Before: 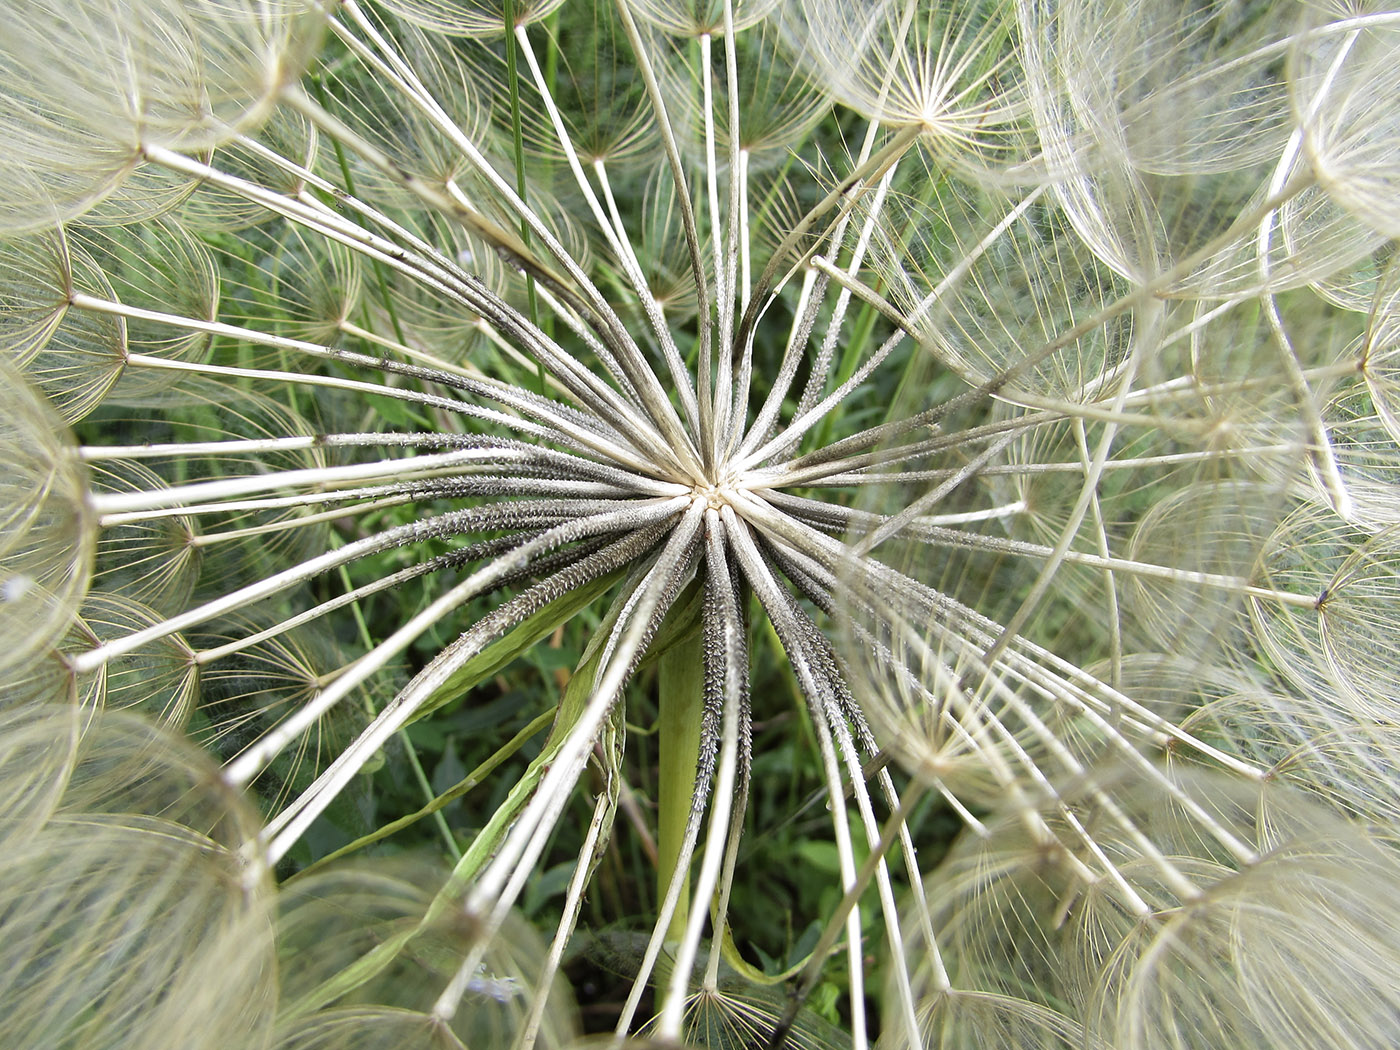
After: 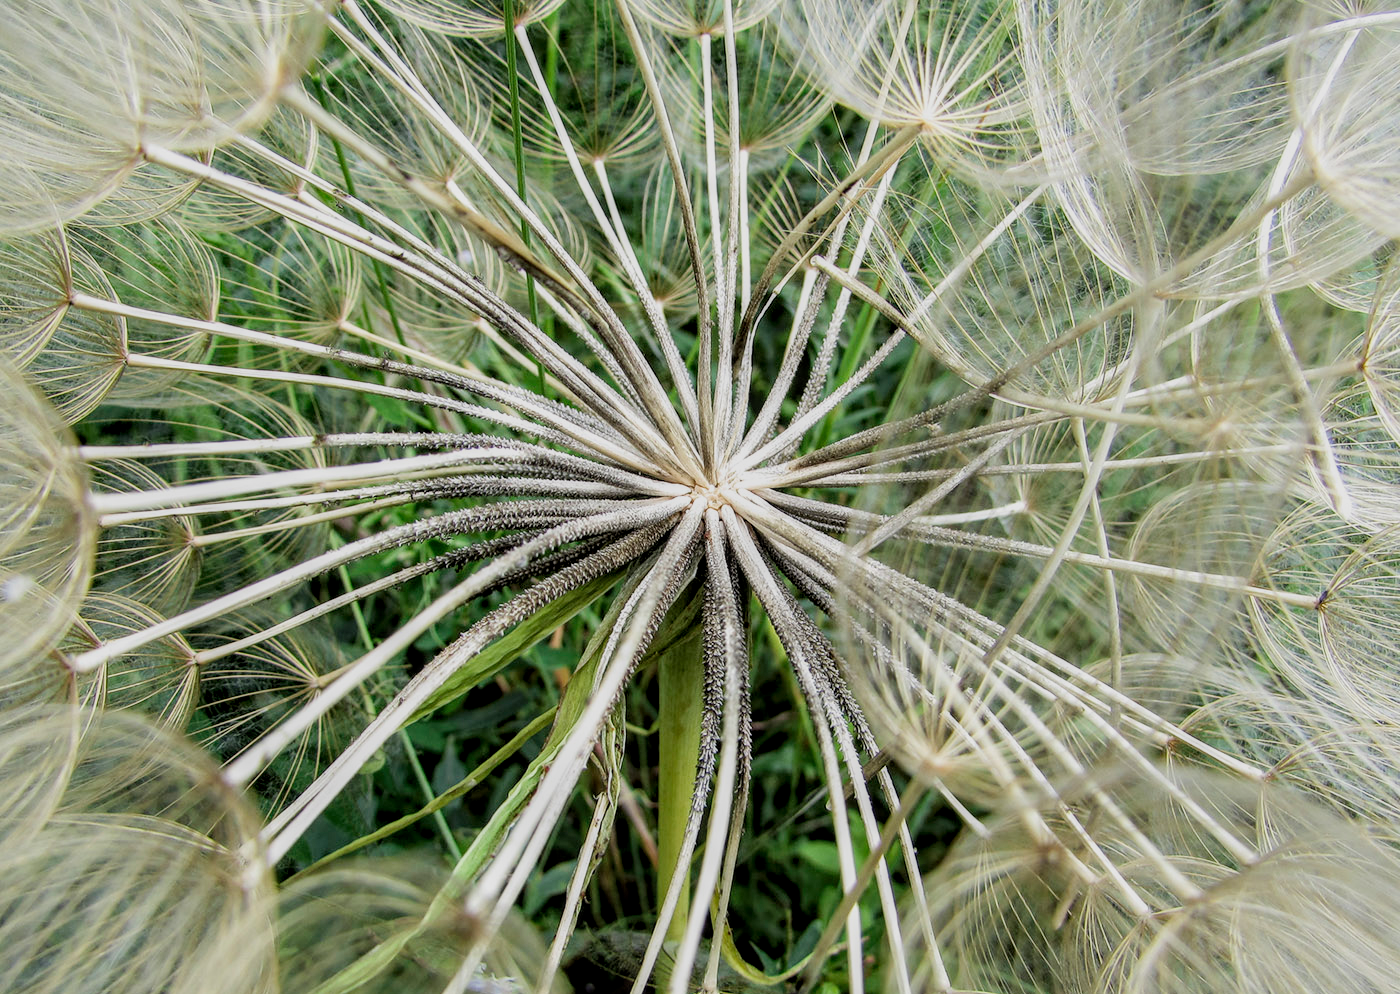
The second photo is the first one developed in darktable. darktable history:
filmic rgb: black relative exposure -7.65 EV, white relative exposure 4.56 EV, hardness 3.61
local contrast: highlights 63%, detail 143%, midtone range 0.429
crop and rotate: top 0.004%, bottom 5.299%
